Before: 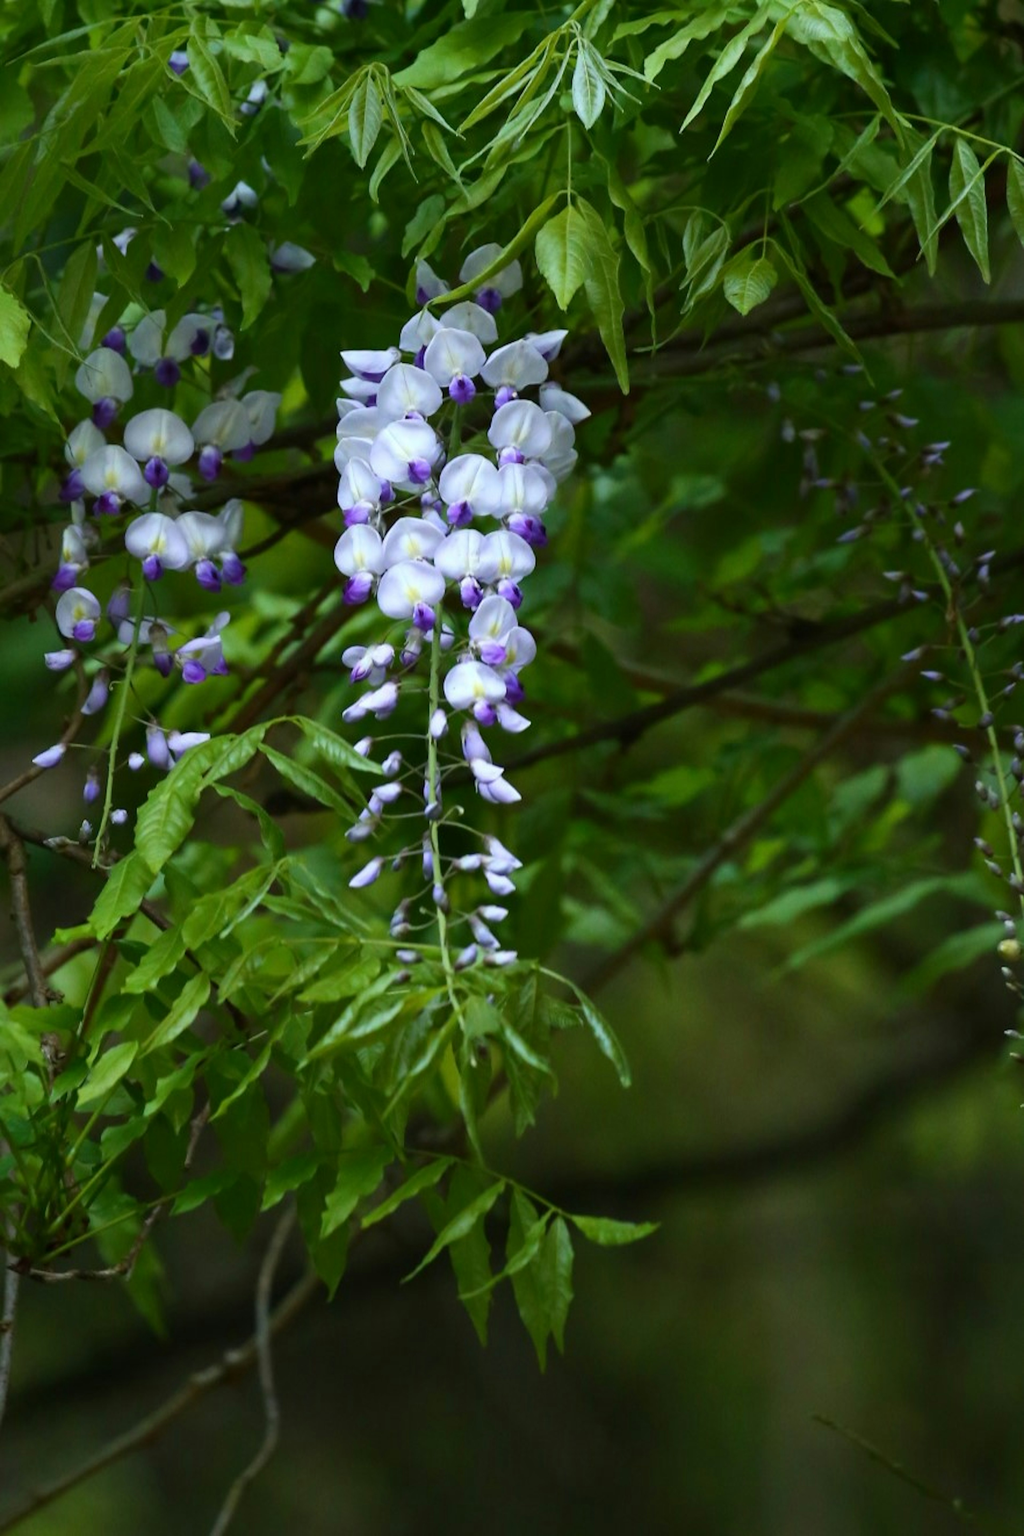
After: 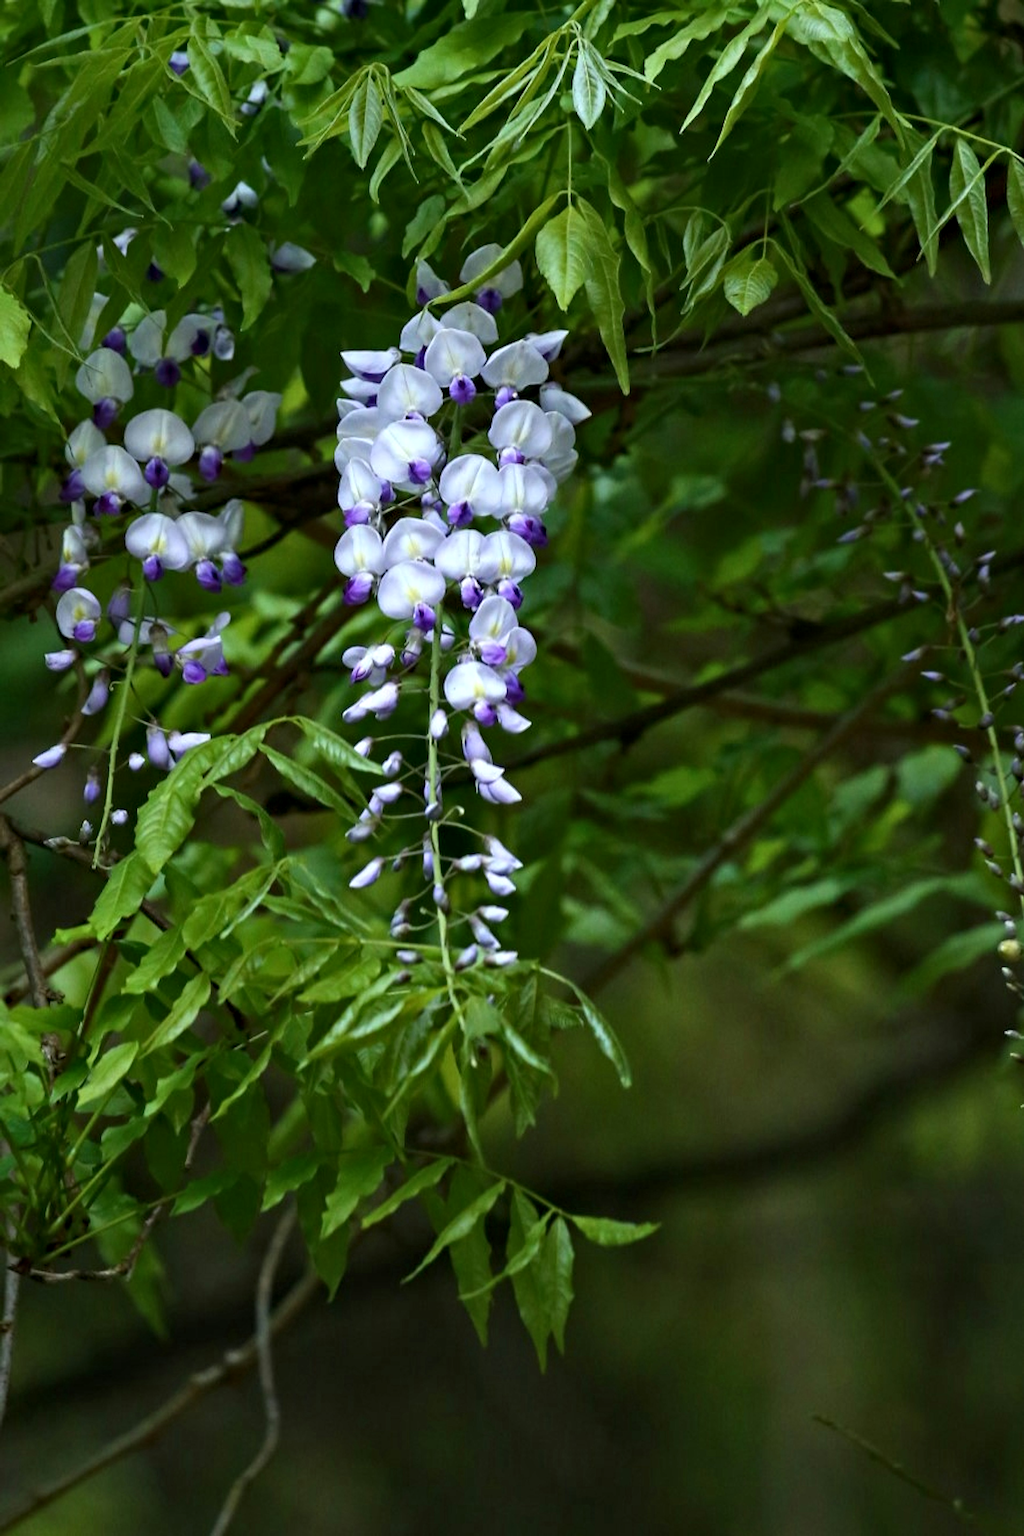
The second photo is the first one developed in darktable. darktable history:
contrast equalizer: y [[0.51, 0.537, 0.559, 0.574, 0.599, 0.618], [0.5 ×6], [0.5 ×6], [0 ×6], [0 ×6]] | blend: blend mode difference, opacity 100%; mask: uniform (no mask)
